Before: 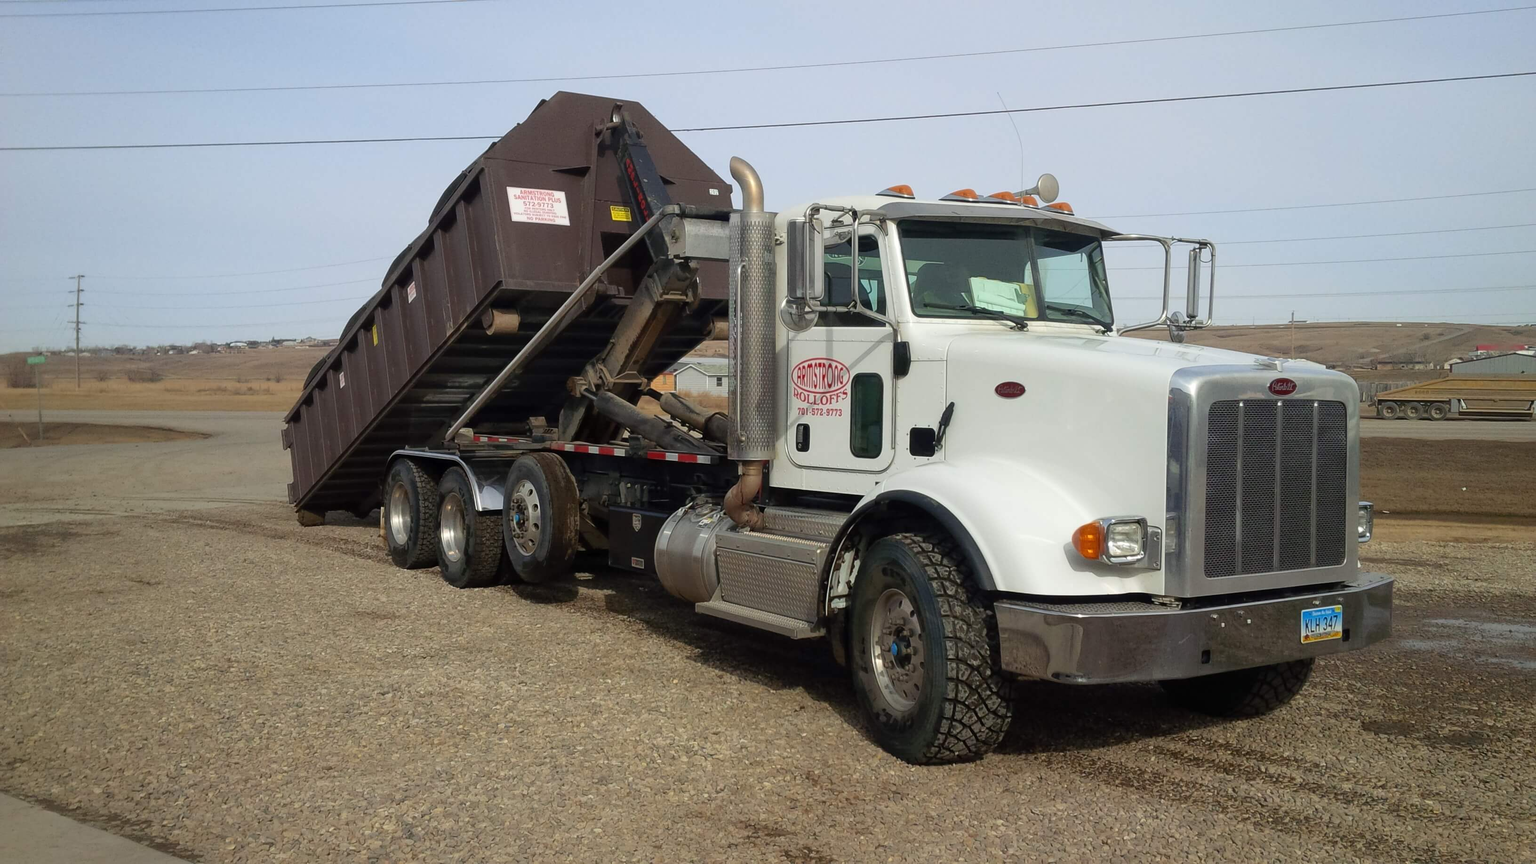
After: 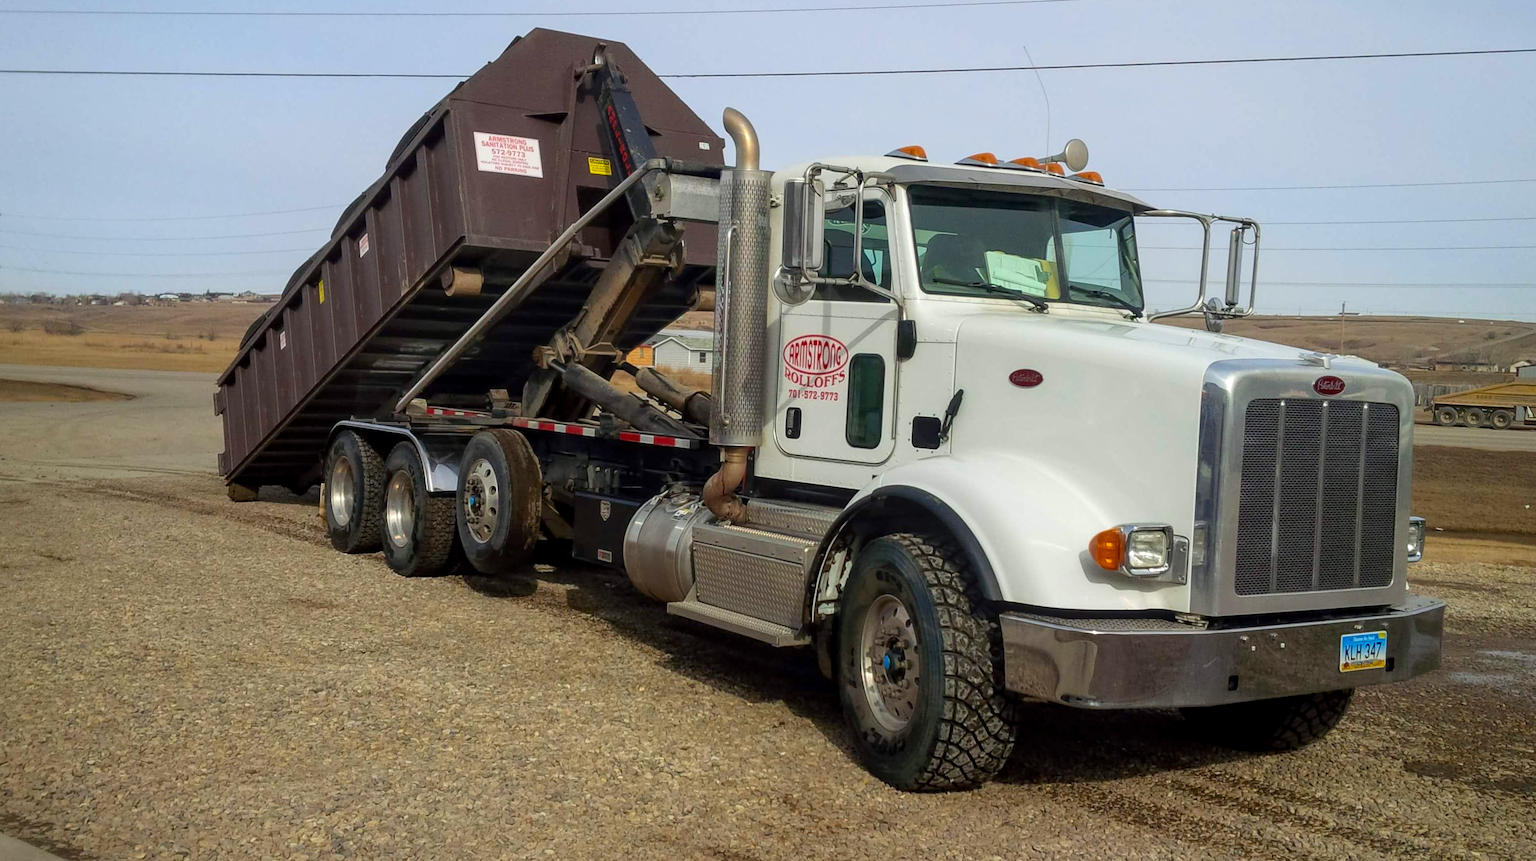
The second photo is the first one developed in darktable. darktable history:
local contrast: on, module defaults
crop and rotate: angle -2.06°, left 3.103%, top 4.129%, right 1.374%, bottom 0.668%
color balance rgb: perceptual saturation grading › global saturation 19.833%, global vibrance 20%
